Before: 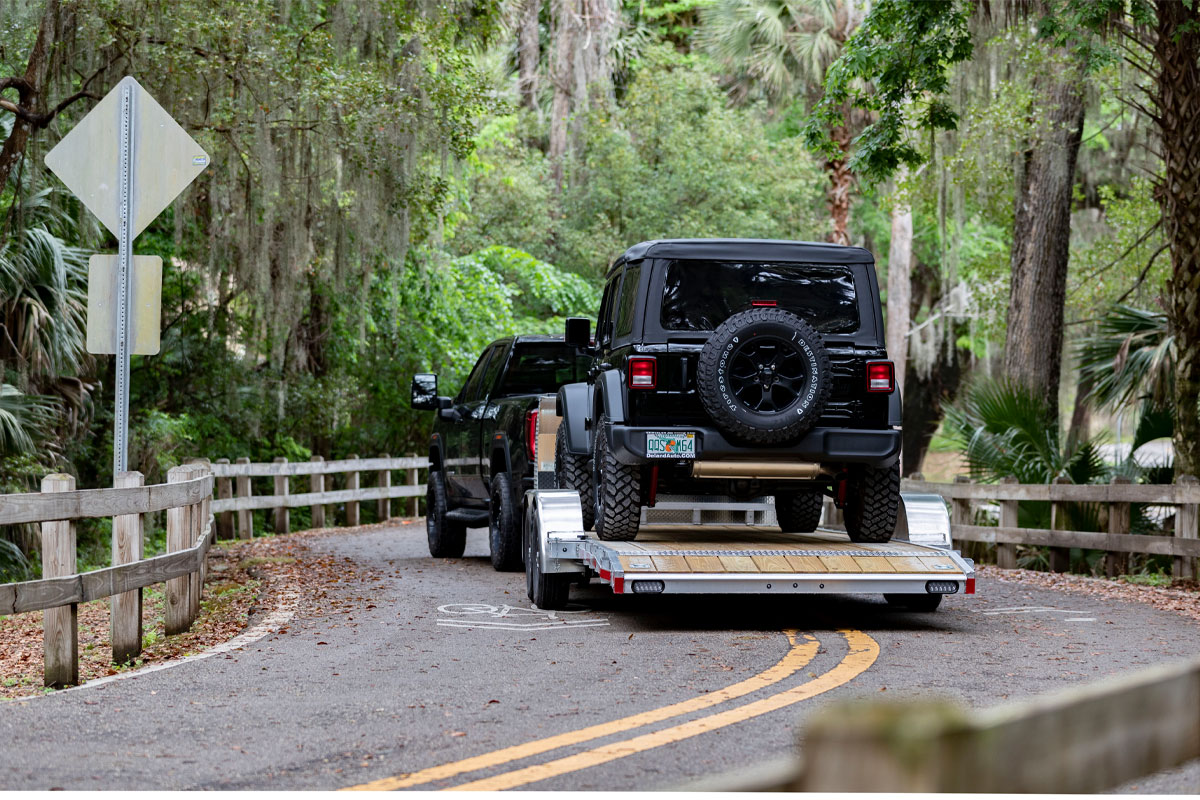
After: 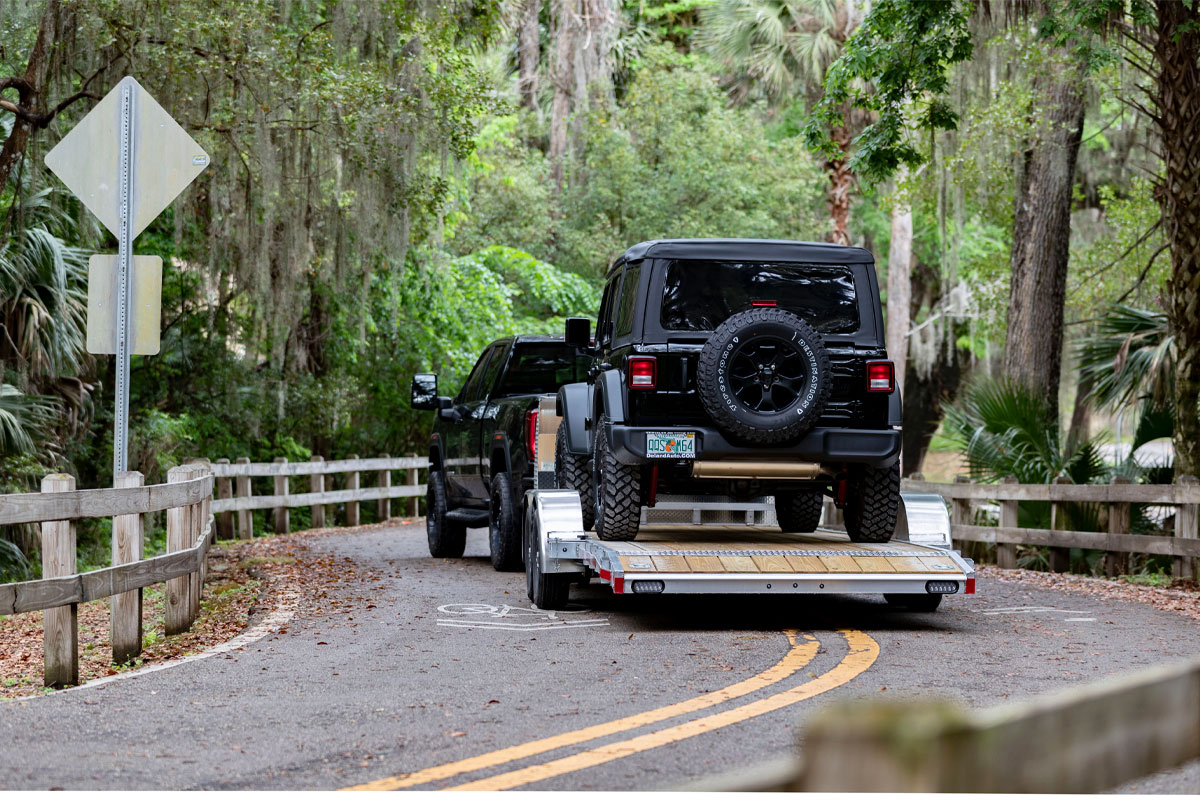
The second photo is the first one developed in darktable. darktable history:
tone curve: curves: ch0 [(0, 0) (0.003, 0.003) (0.011, 0.011) (0.025, 0.025) (0.044, 0.045) (0.069, 0.07) (0.1, 0.101) (0.136, 0.138) (0.177, 0.18) (0.224, 0.228) (0.277, 0.281) (0.335, 0.34) (0.399, 0.405) (0.468, 0.475) (0.543, 0.551) (0.623, 0.633) (0.709, 0.72) (0.801, 0.813) (0.898, 0.907) (1, 1)], color space Lab, linked channels, preserve colors none
